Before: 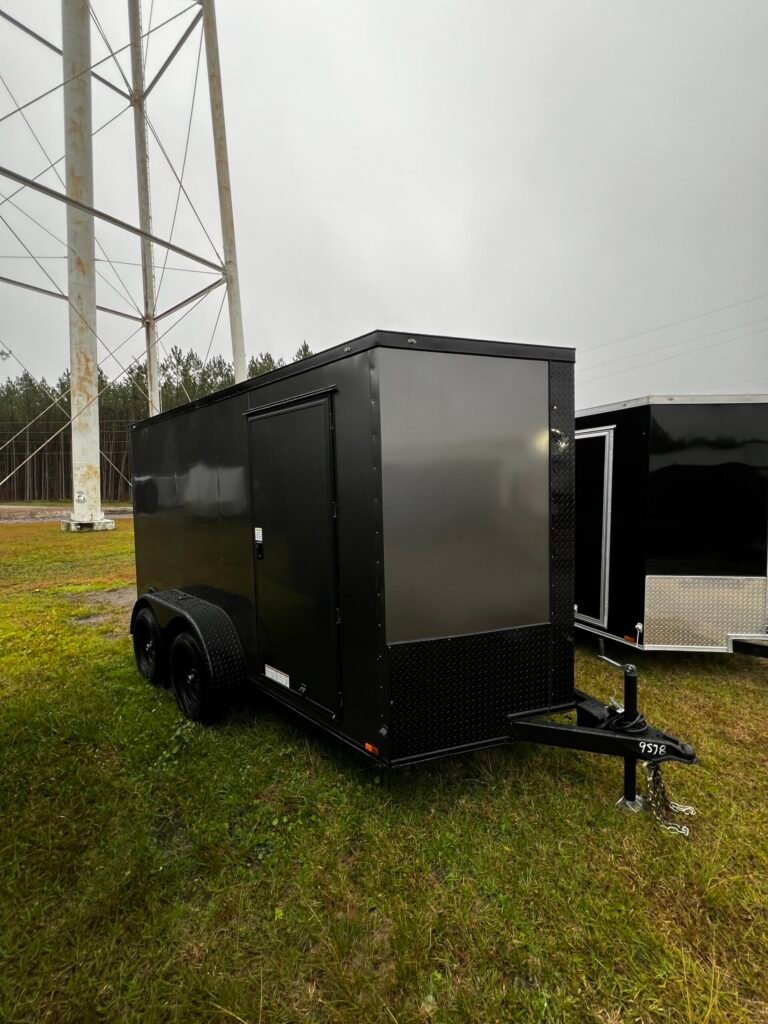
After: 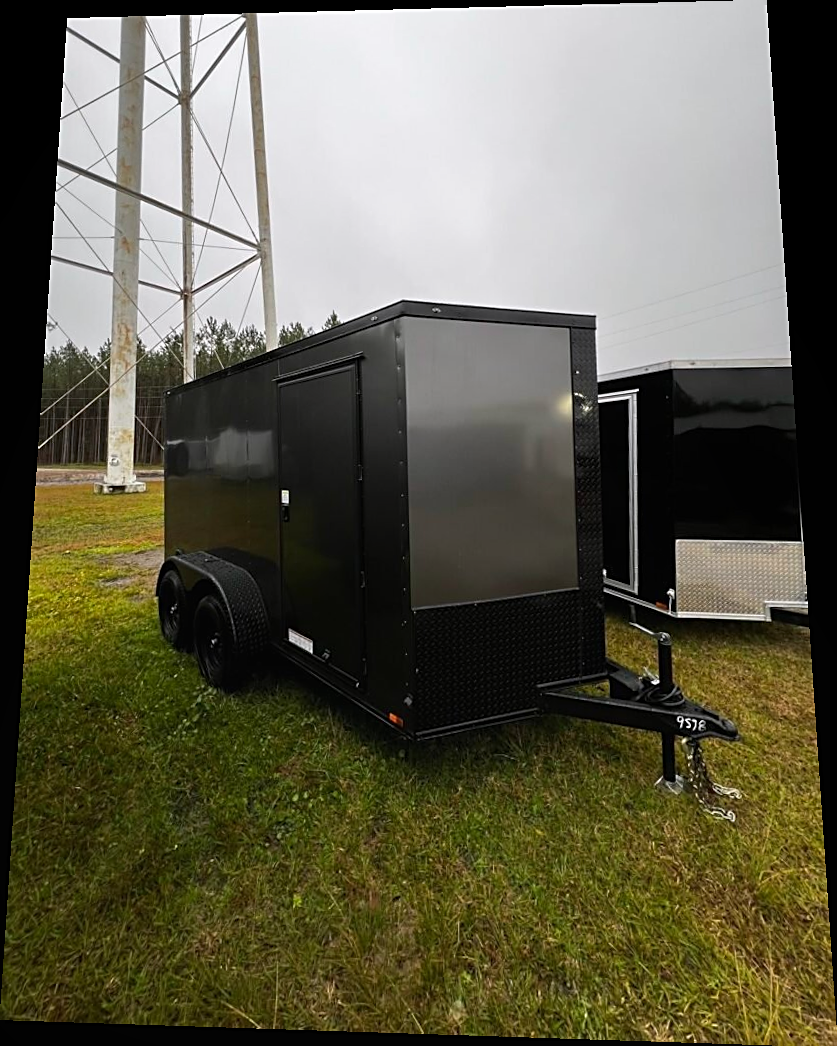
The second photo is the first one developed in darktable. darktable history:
local contrast: mode bilateral grid, contrast 100, coarseness 100, detail 91%, midtone range 0.2
sharpen: on, module defaults
white balance: red 1.004, blue 1.024
rotate and perspective: rotation 0.128°, lens shift (vertical) -0.181, lens shift (horizontal) -0.044, shear 0.001, automatic cropping off
